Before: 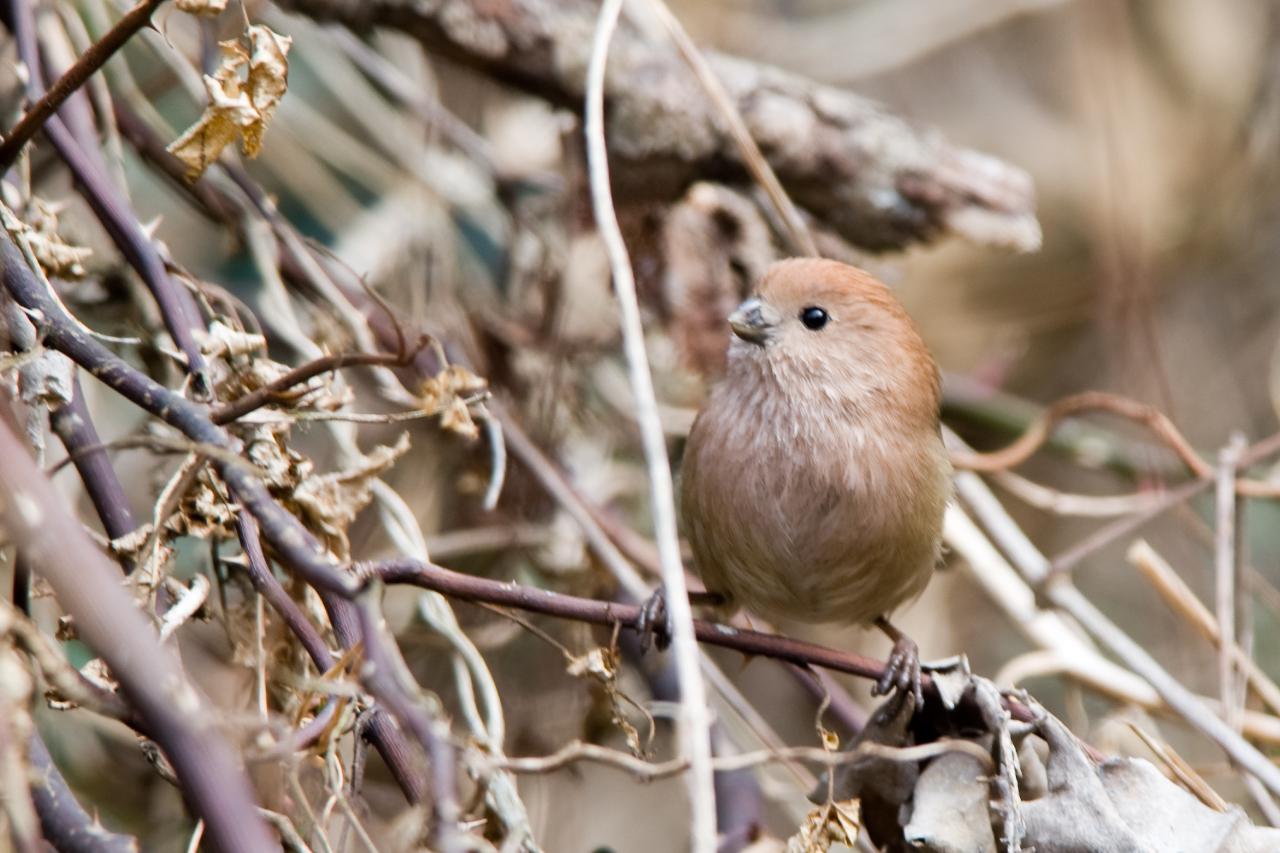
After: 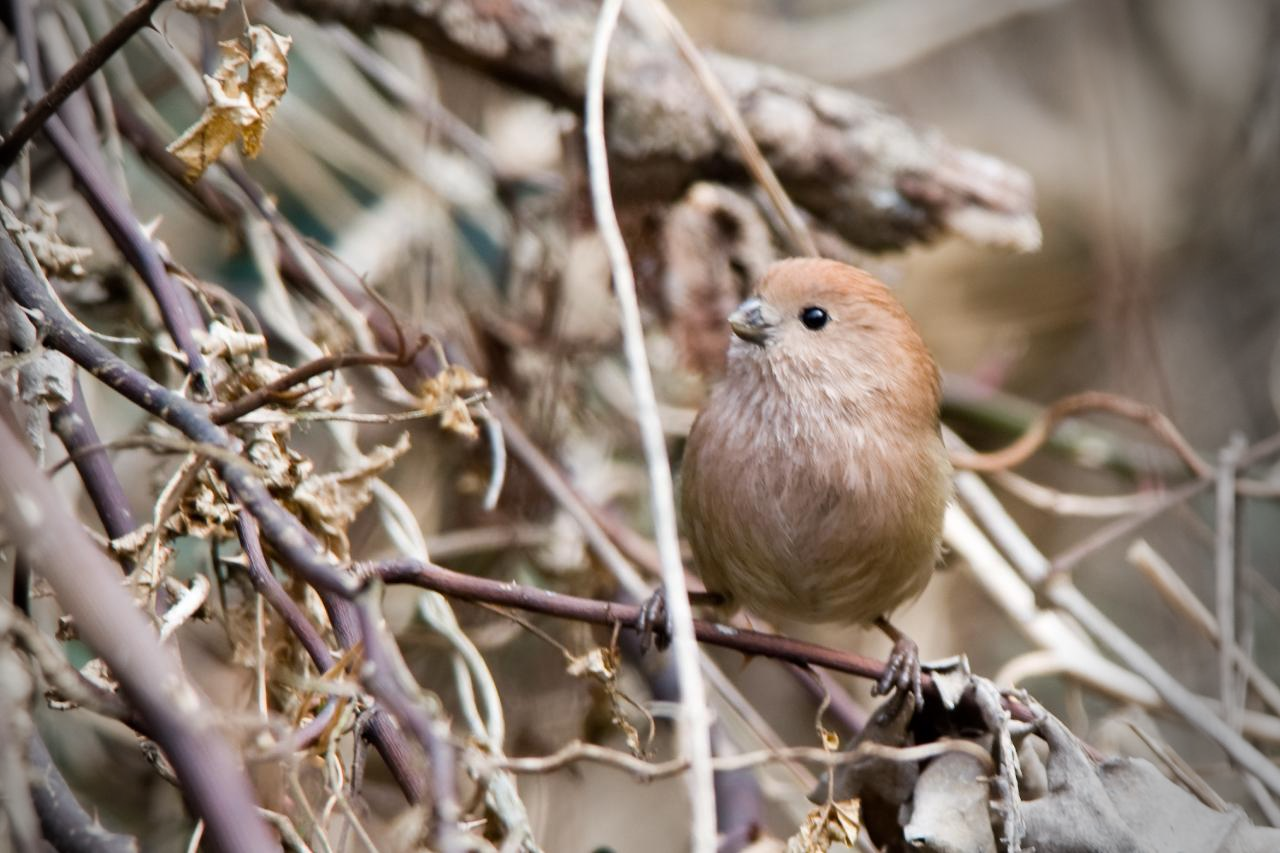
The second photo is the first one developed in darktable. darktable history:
vignetting: fall-off start 77.36%, fall-off radius 28.25%, center (-0.076, 0.062), width/height ratio 0.976
